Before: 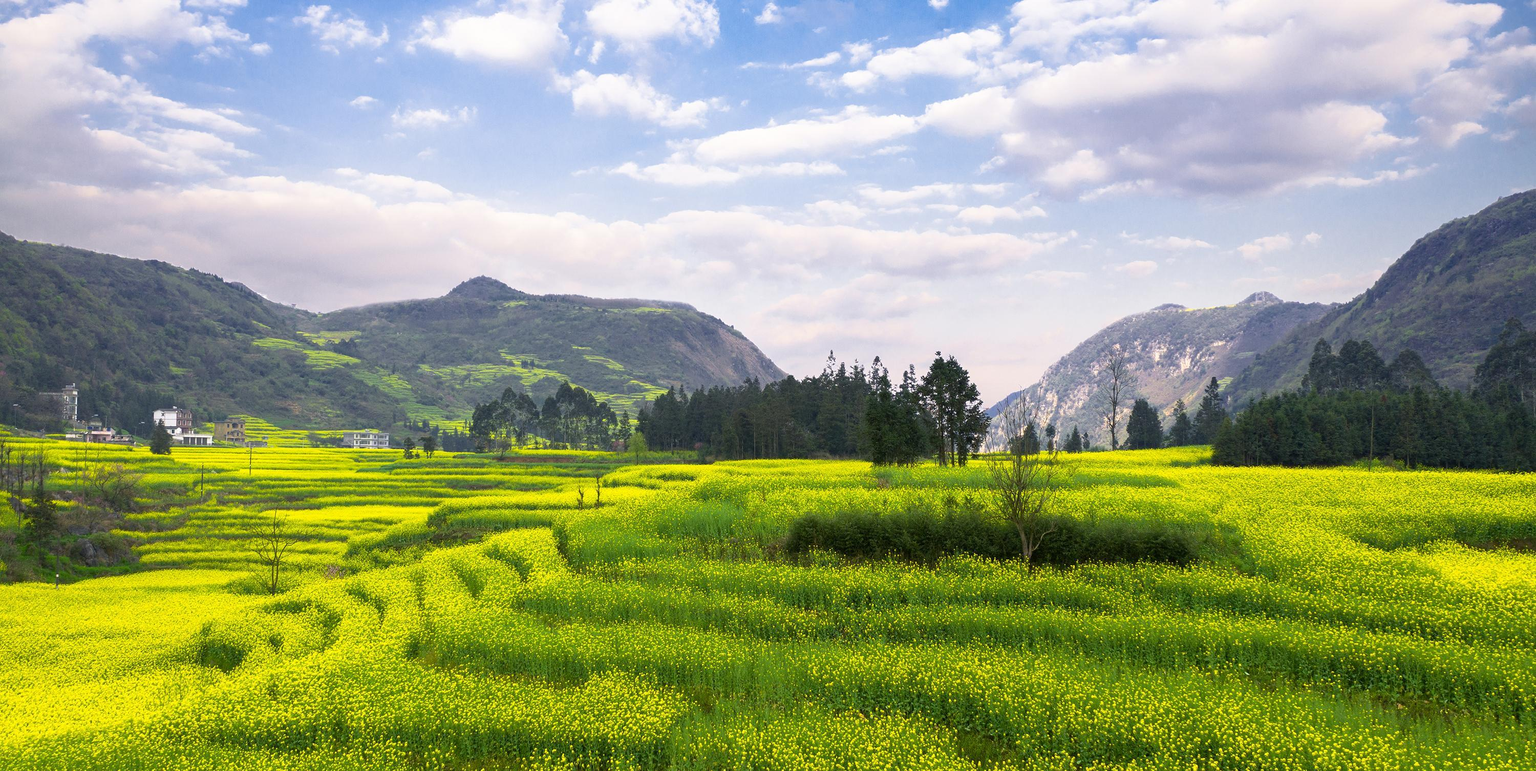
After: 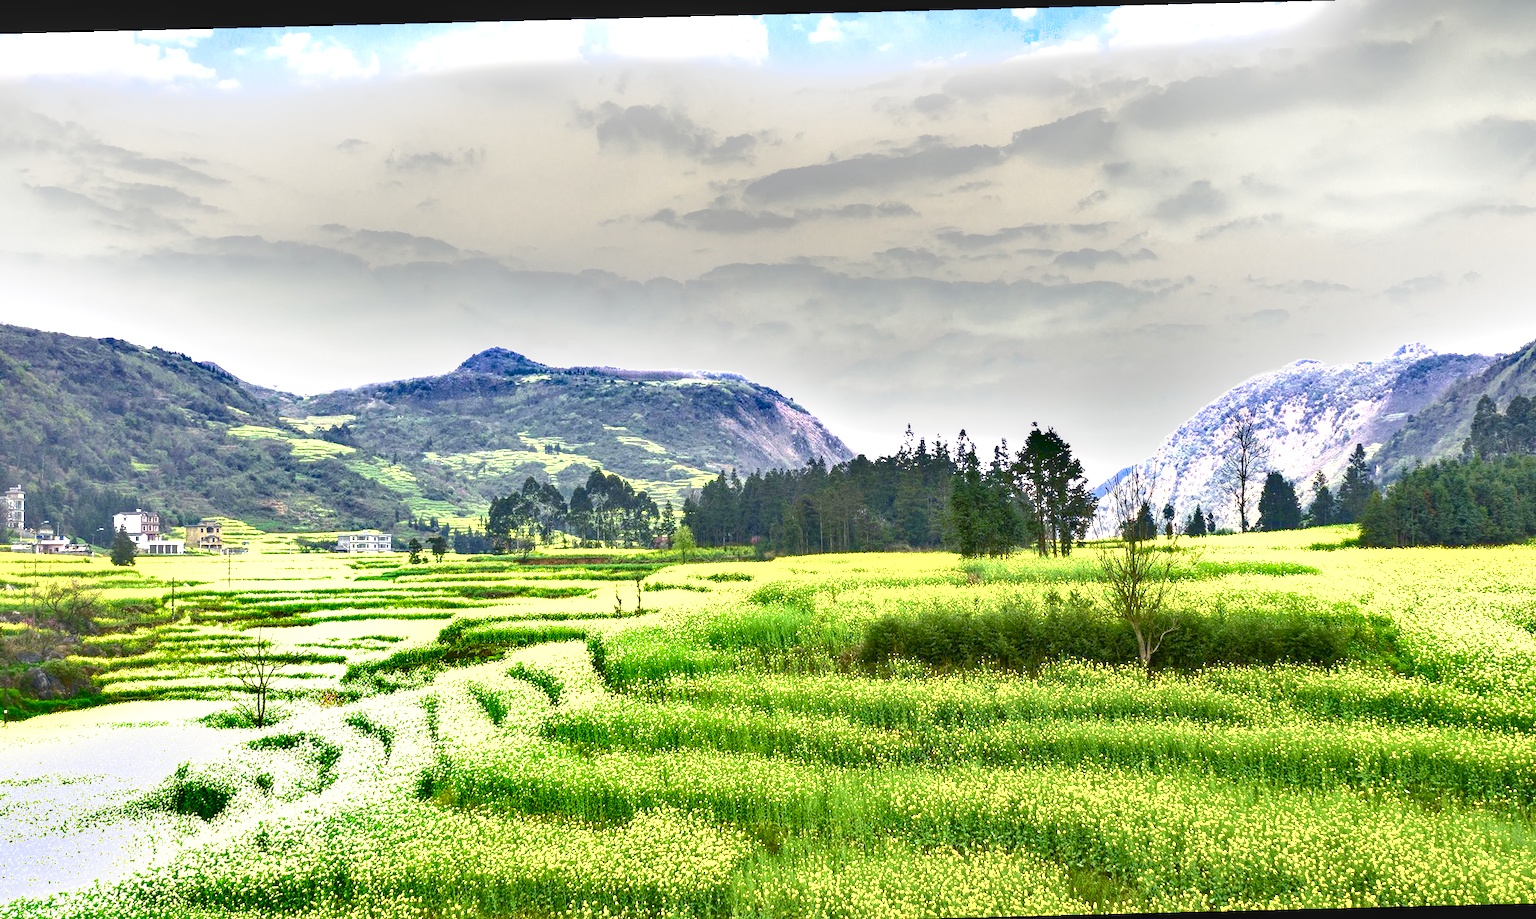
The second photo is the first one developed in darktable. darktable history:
exposure: black level correction 0, exposure 1.466 EV, compensate exposure bias true, compensate highlight preservation false
shadows and highlights: highlights color adjustment 89.08%, low approximation 0.01, soften with gaussian
crop and rotate: angle 1.45°, left 4.347%, top 0.975%, right 11.627%, bottom 2.431%
color balance rgb: linear chroma grading › shadows -2.538%, linear chroma grading › highlights -13.912%, linear chroma grading › global chroma -9.87%, linear chroma grading › mid-tones -10.324%, perceptual saturation grading › global saturation 0.102%, perceptual saturation grading › mid-tones 6.36%, perceptual saturation grading › shadows 72.223%, global vibrance 20%
local contrast: on, module defaults
